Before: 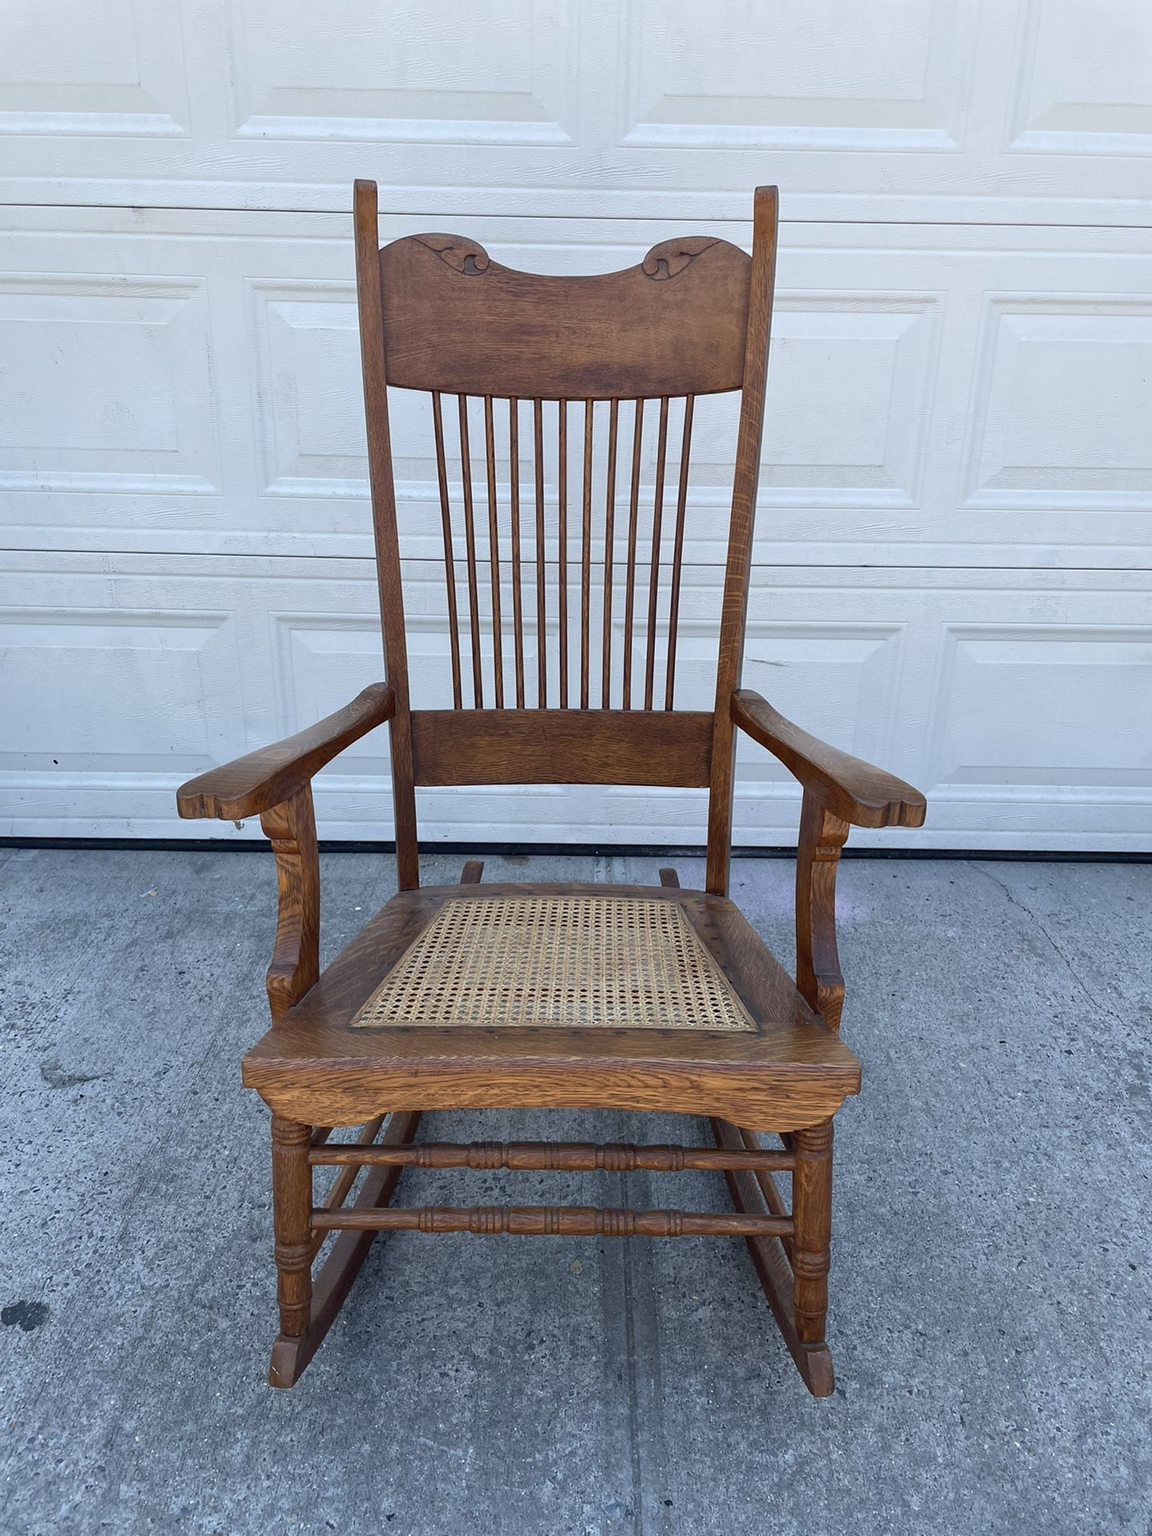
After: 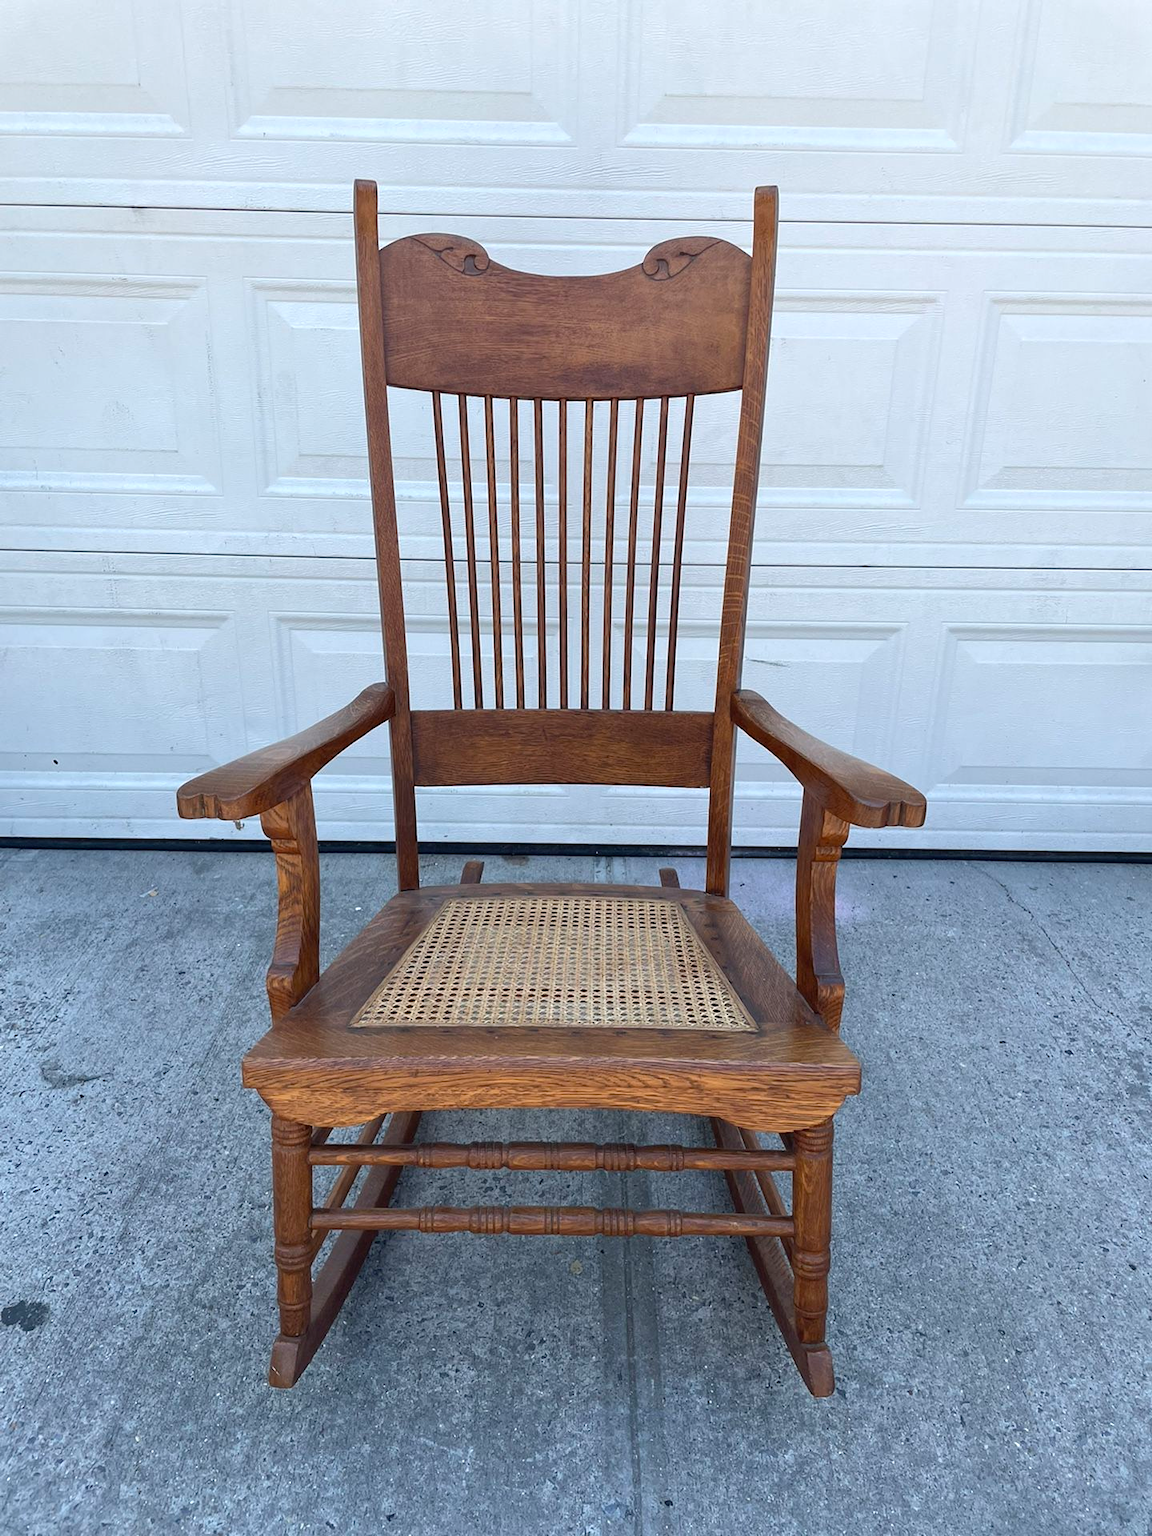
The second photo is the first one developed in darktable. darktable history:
exposure: exposure 0.203 EV, compensate highlight preservation false
tone equalizer: edges refinement/feathering 500, mask exposure compensation -1.57 EV, preserve details no
